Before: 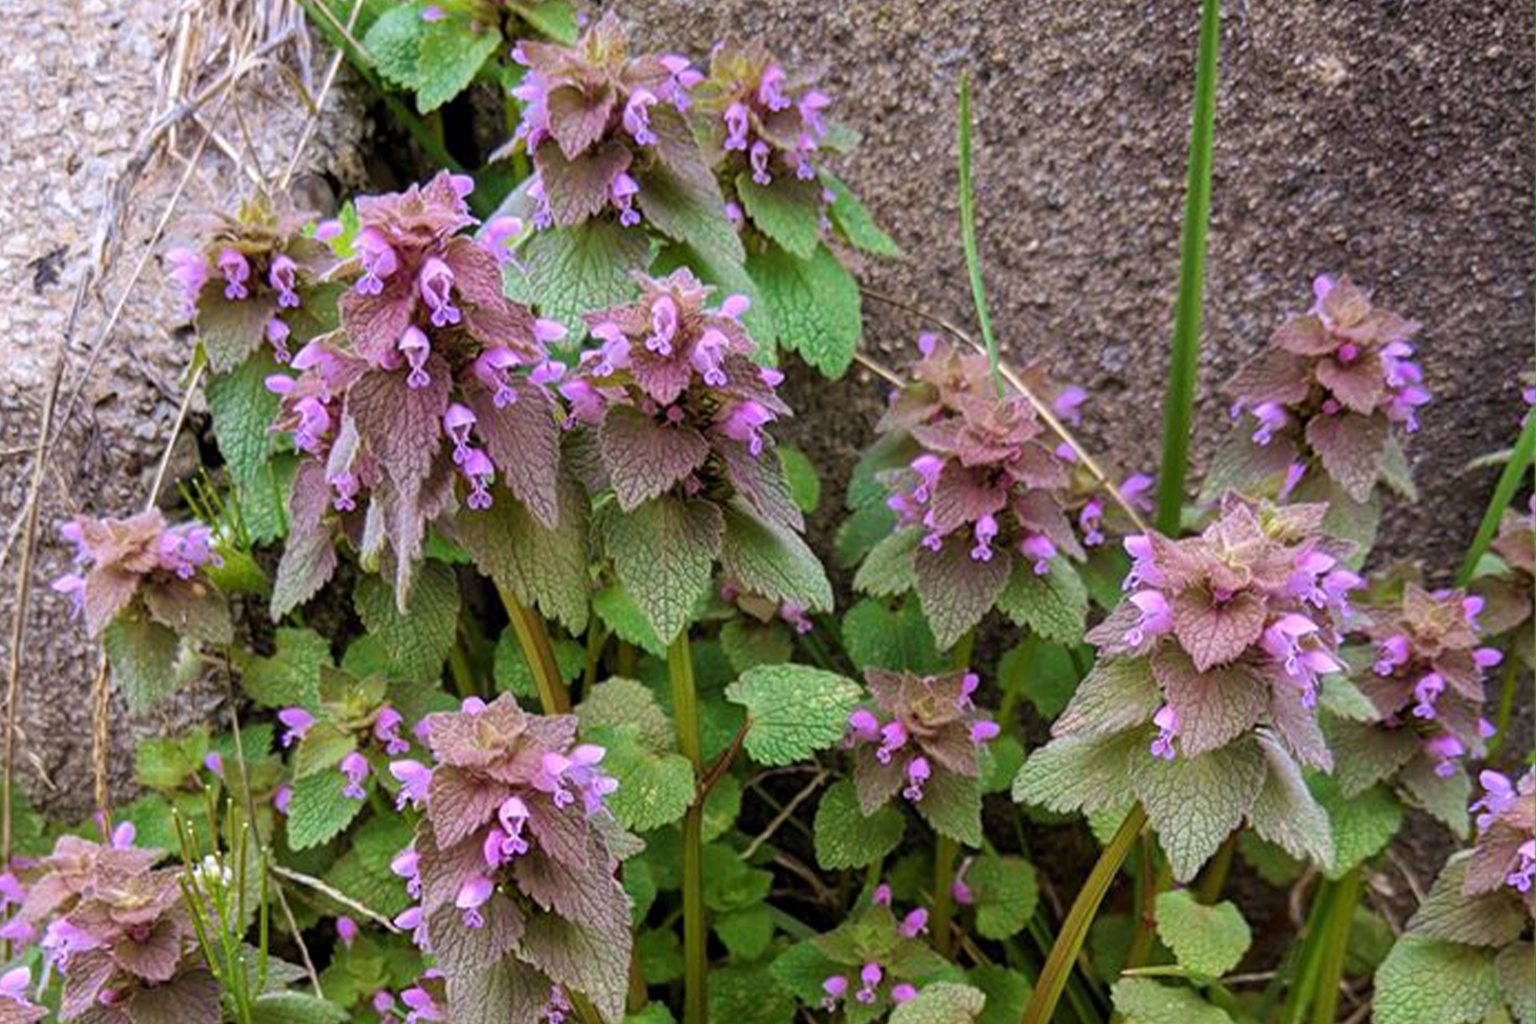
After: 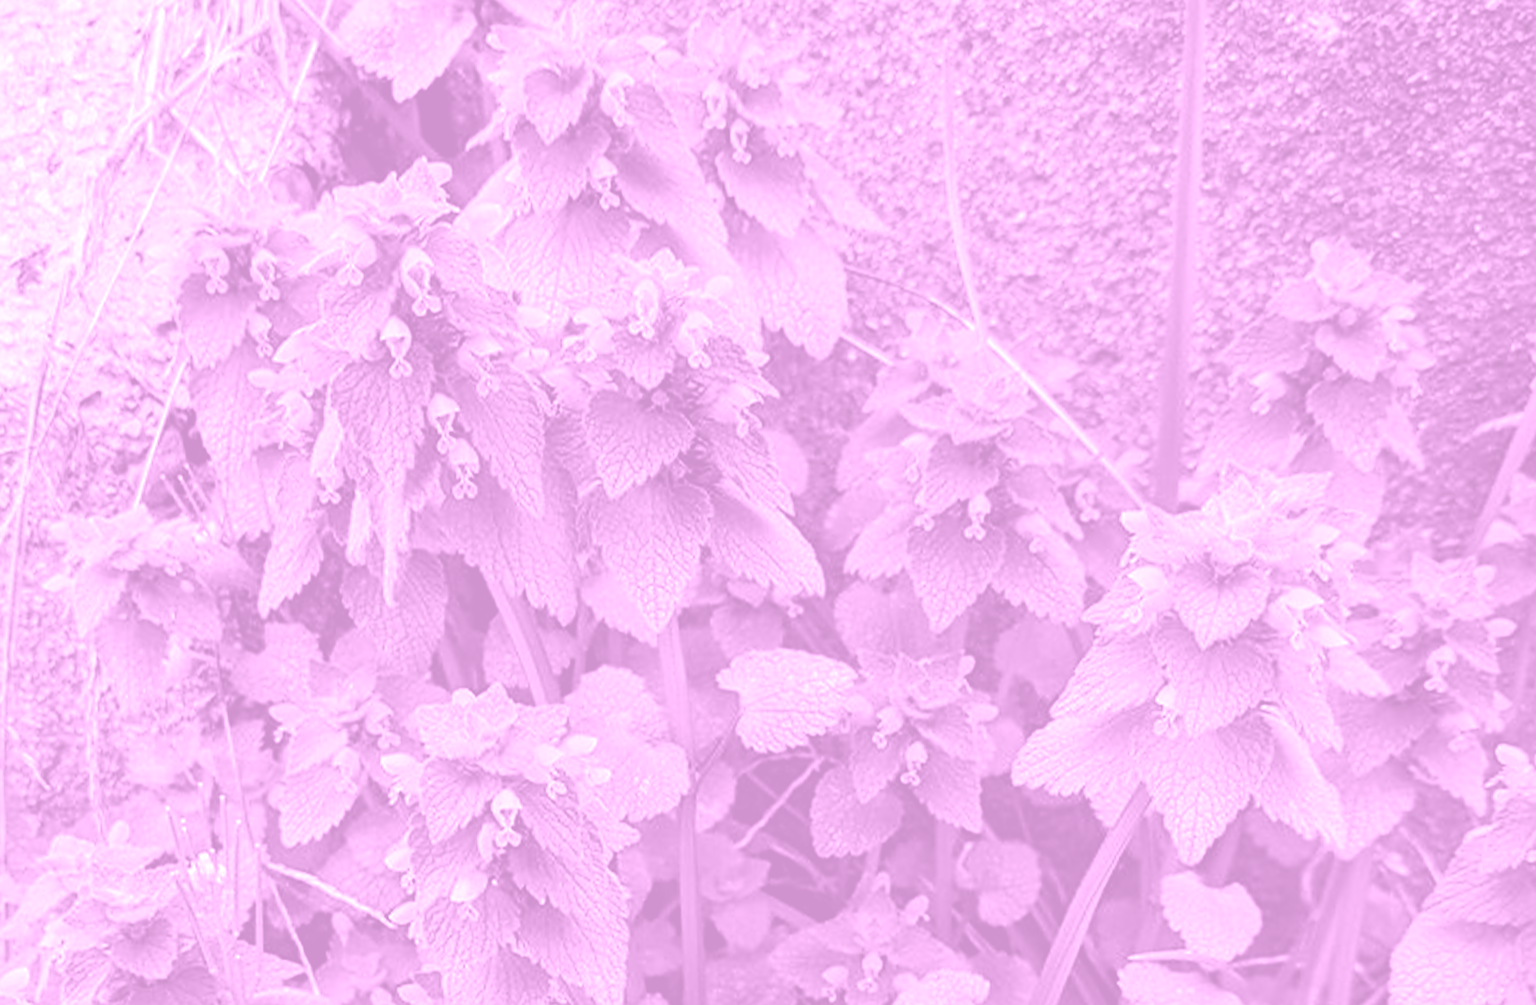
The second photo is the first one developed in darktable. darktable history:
colorize: hue 331.2°, saturation 75%, source mix 30.28%, lightness 70.52%, version 1
exposure: exposure 0.77 EV, compensate highlight preservation false
rotate and perspective: rotation -1.32°, lens shift (horizontal) -0.031, crop left 0.015, crop right 0.985, crop top 0.047, crop bottom 0.982
sharpen: radius 1.4, amount 1.25, threshold 0.7
contrast brightness saturation: contrast 0.07, brightness -0.14, saturation 0.11
